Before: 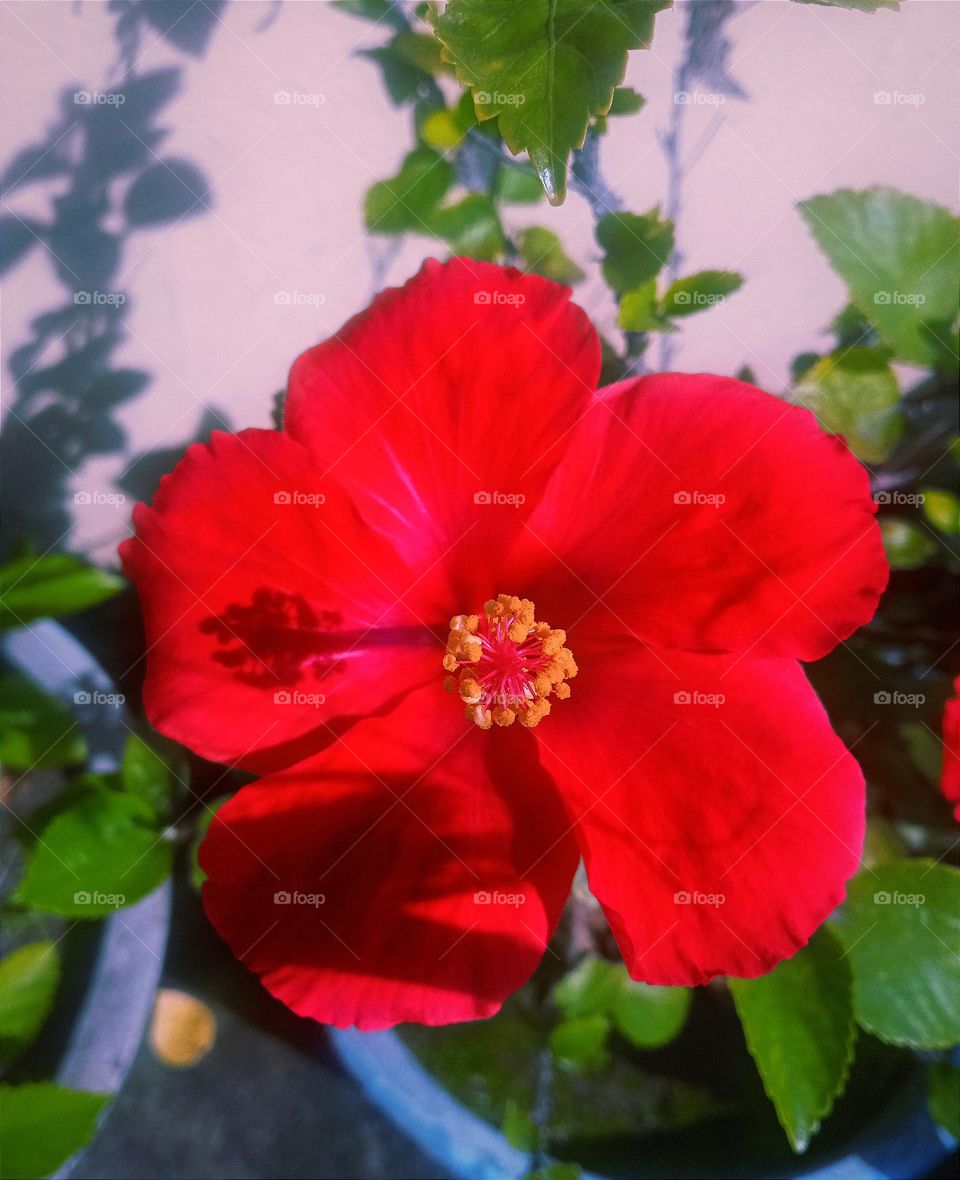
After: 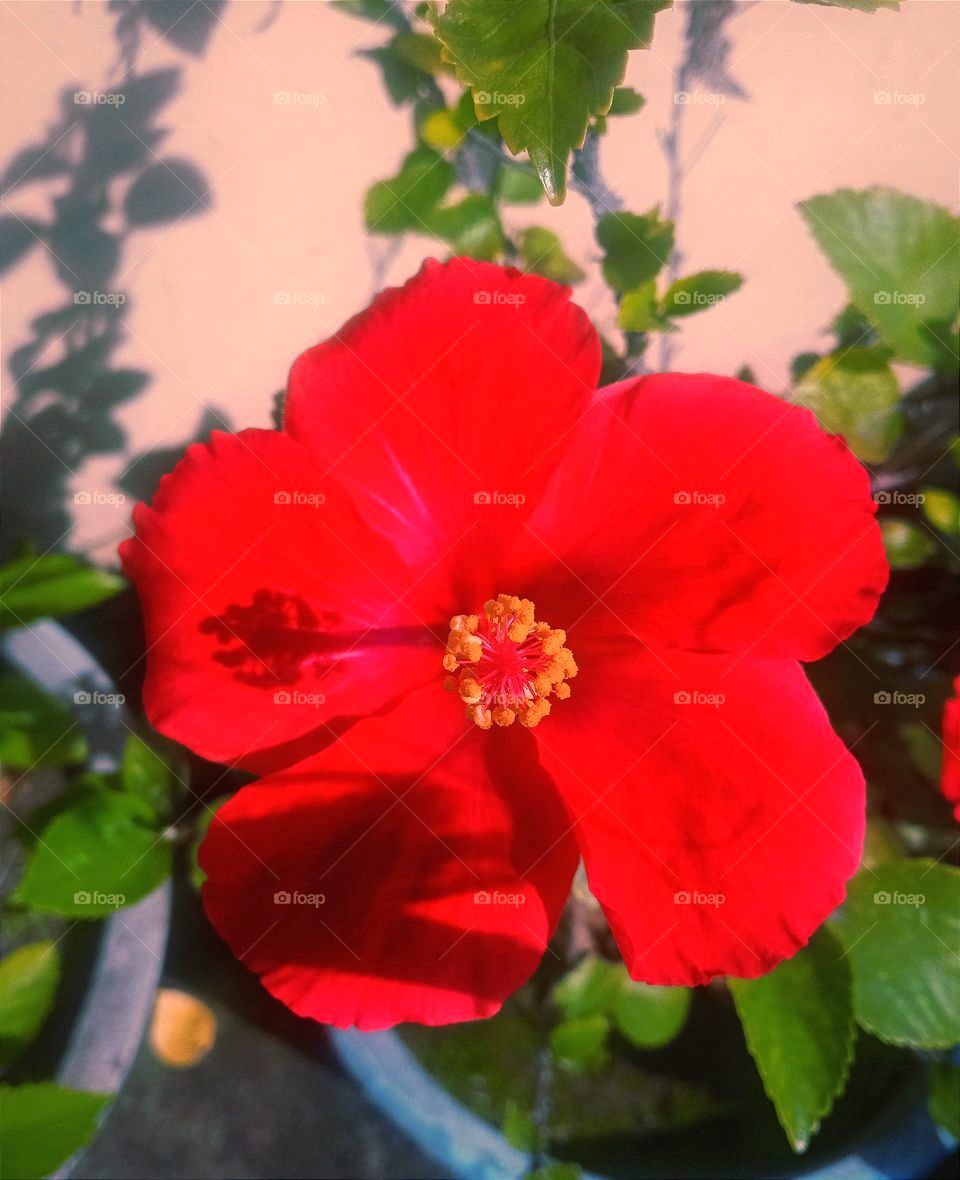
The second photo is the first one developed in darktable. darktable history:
exposure: black level correction -0.001, exposure 0.08 EV, compensate highlight preservation false
white balance: red 1.123, blue 0.83
